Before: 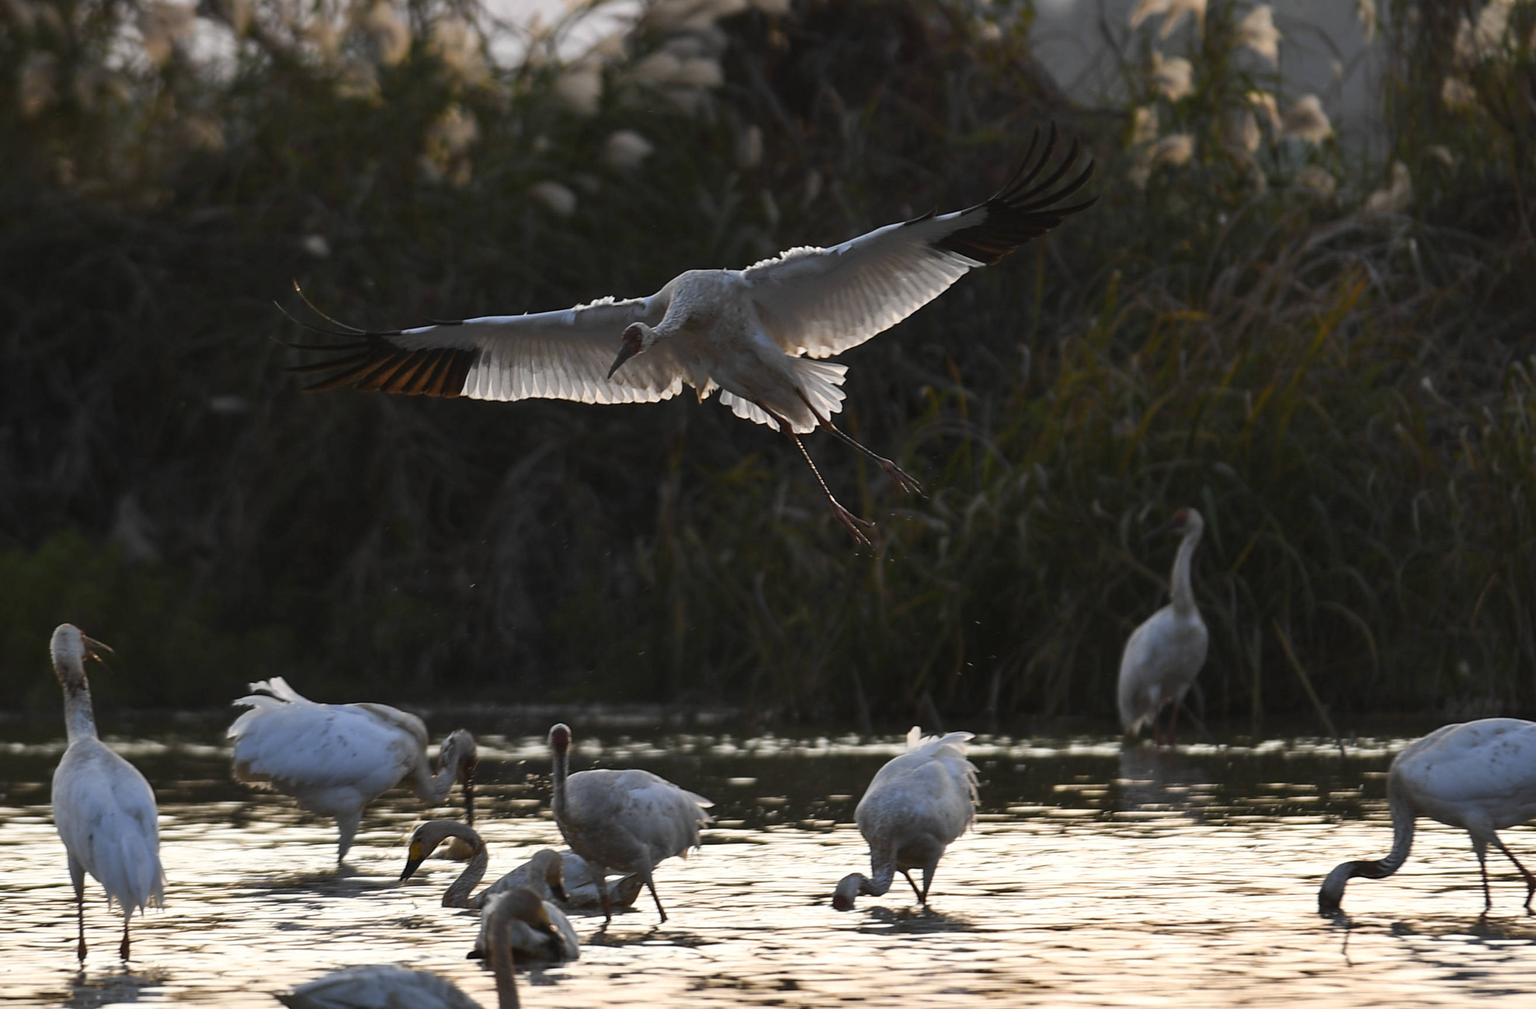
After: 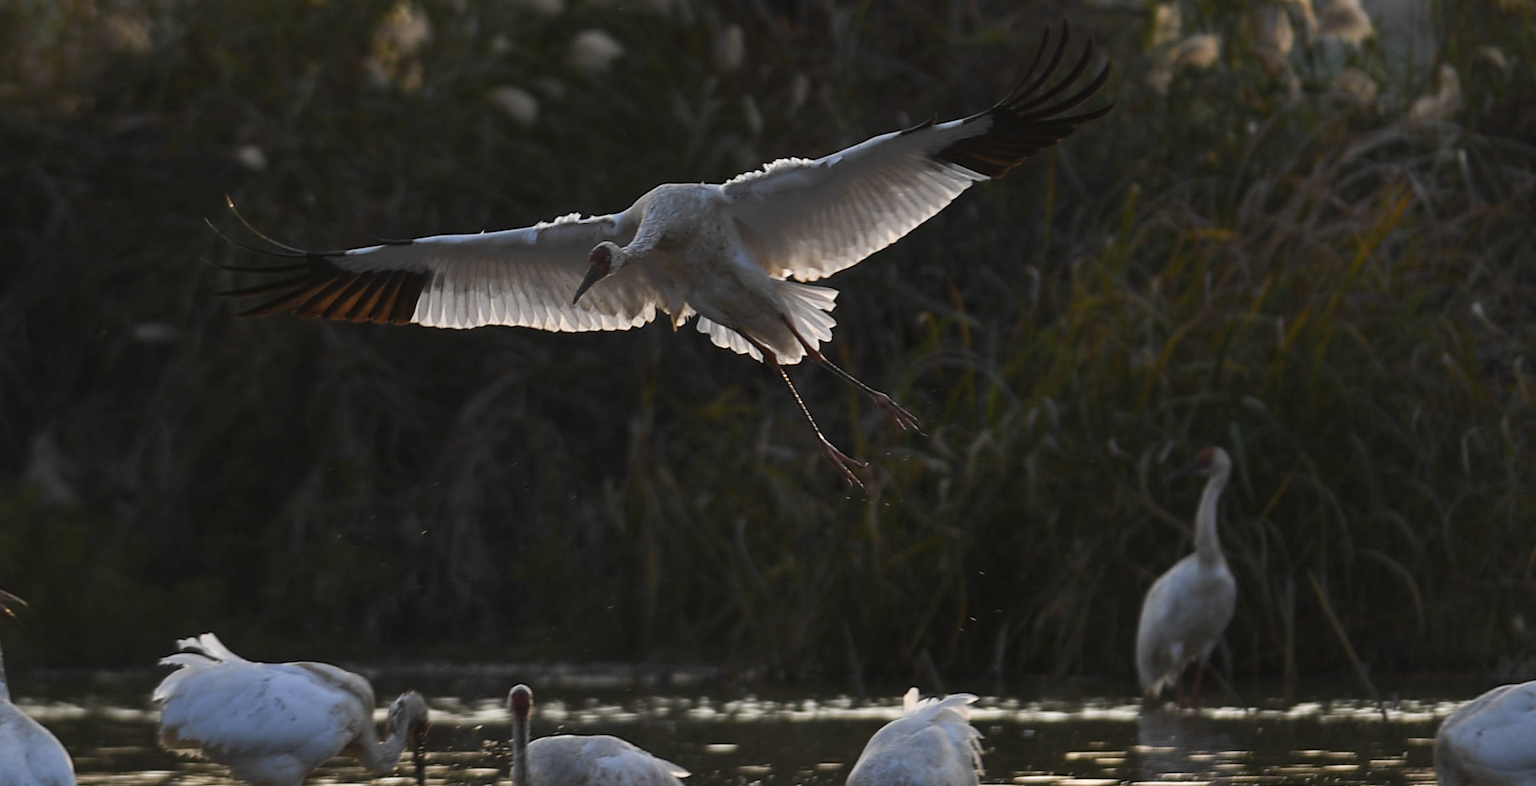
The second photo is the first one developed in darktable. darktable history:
crop: left 5.799%, top 10.269%, right 3.625%, bottom 19.13%
